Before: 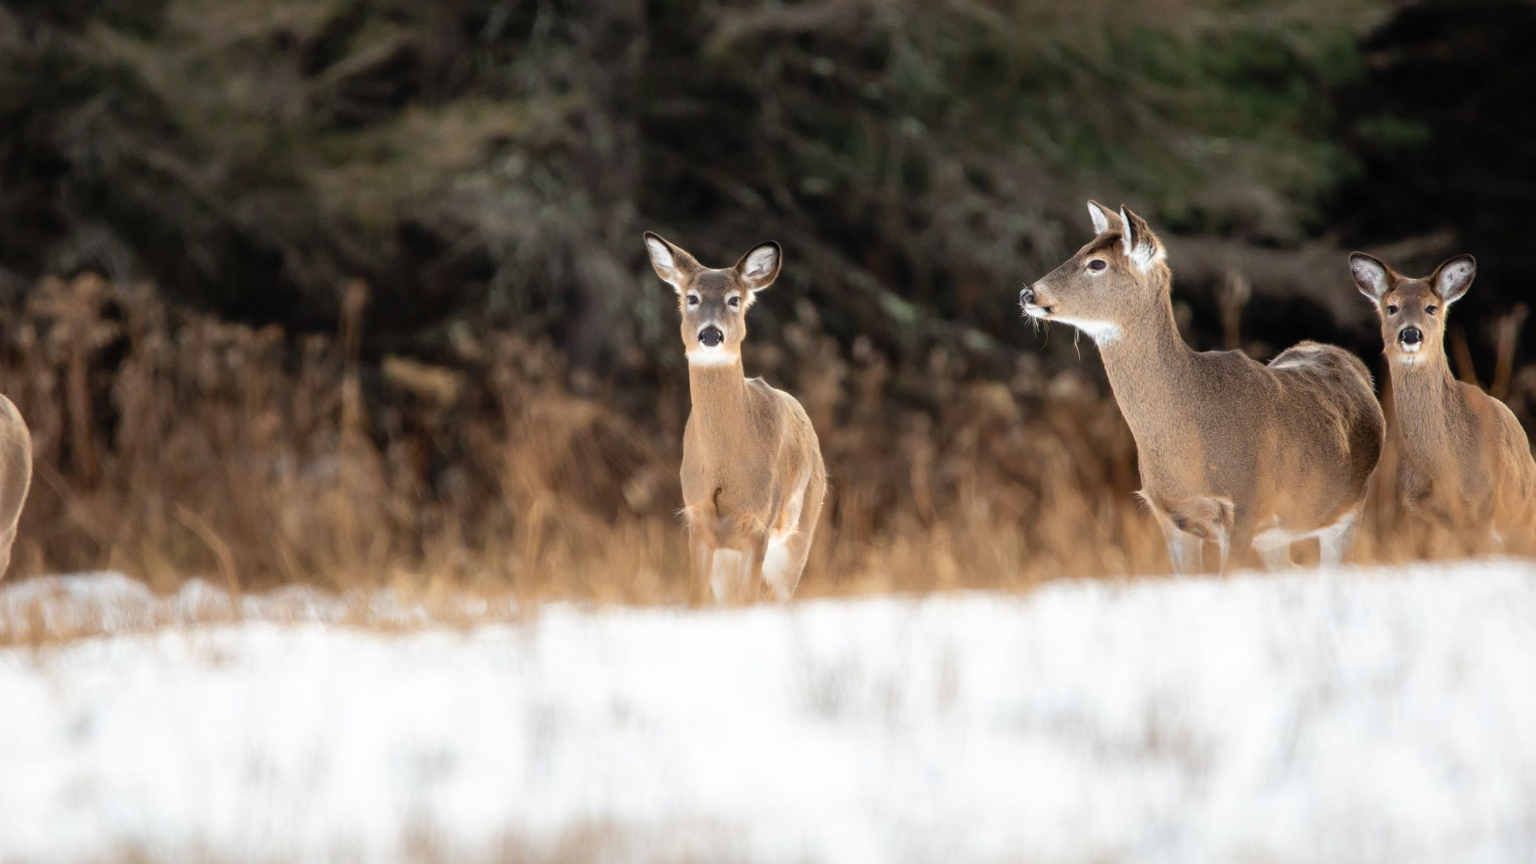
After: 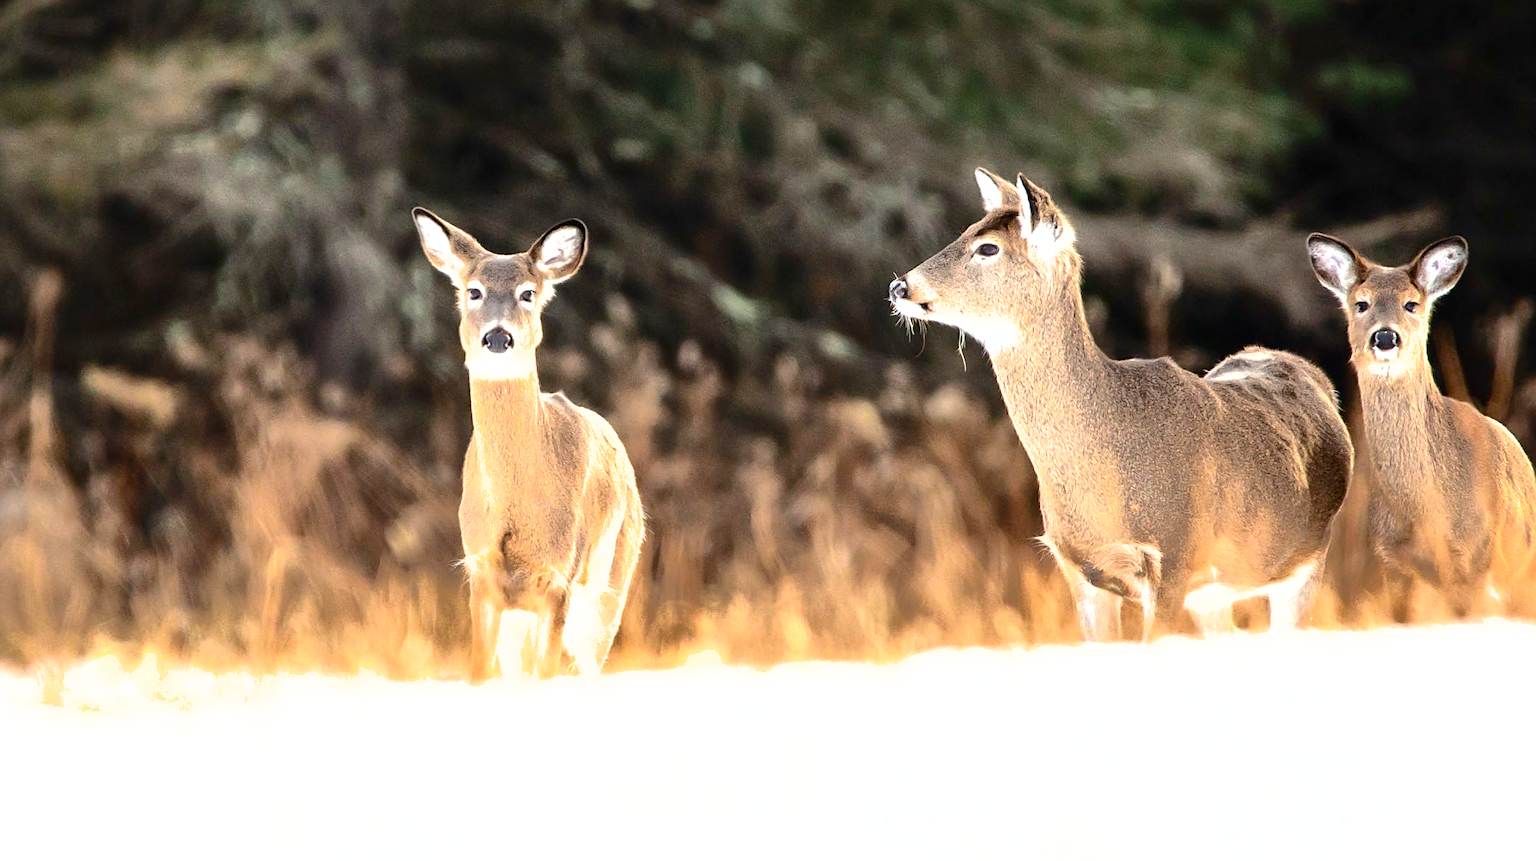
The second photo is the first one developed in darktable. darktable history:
exposure: black level correction 0, exposure 1.1 EV, compensate exposure bias true, compensate highlight preservation false
contrast brightness saturation: contrast 0.28
shadows and highlights: shadows 40, highlights -60
sharpen: on, module defaults
crop and rotate: left 20.74%, top 7.912%, right 0.375%, bottom 13.378%
